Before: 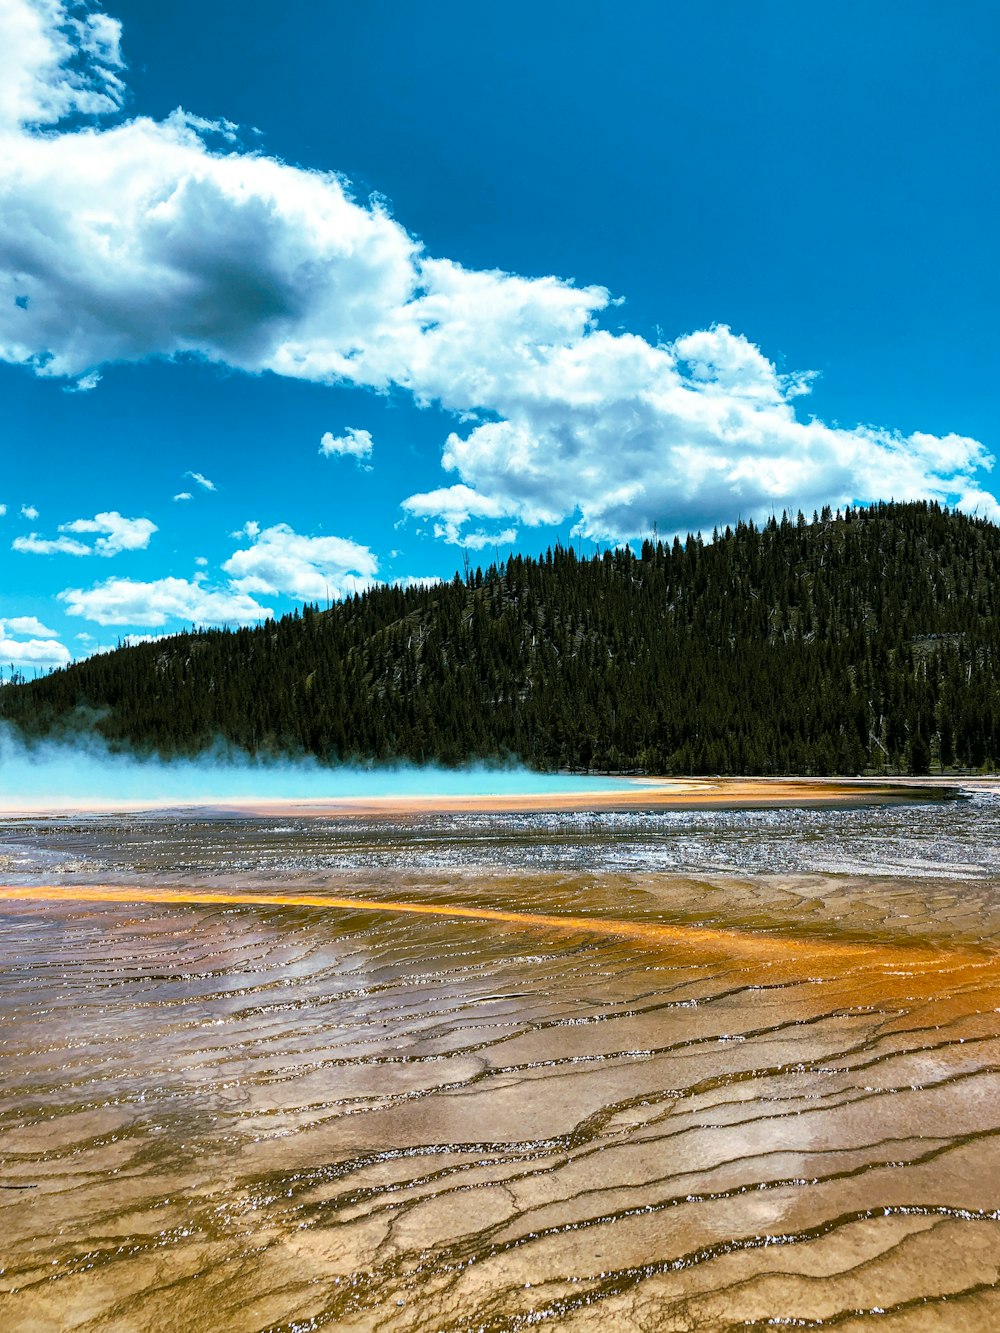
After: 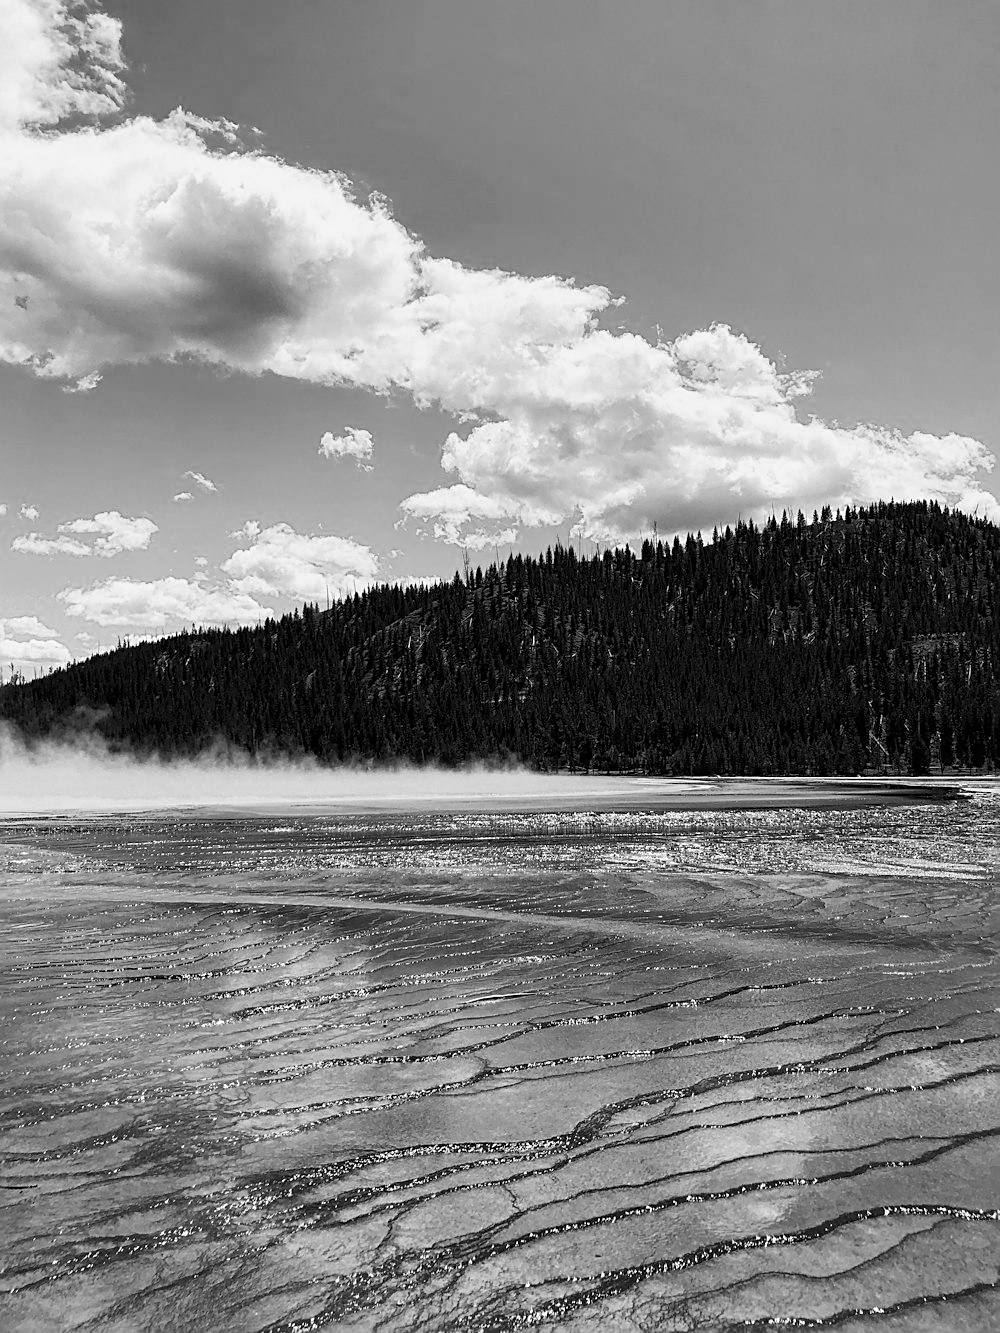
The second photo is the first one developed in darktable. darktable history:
color calibration: output gray [0.246, 0.254, 0.501, 0], gray › normalize channels true, illuminant same as pipeline (D50), adaptation XYZ, x 0.346, y 0.359, gamut compression 0
sharpen: on, module defaults
